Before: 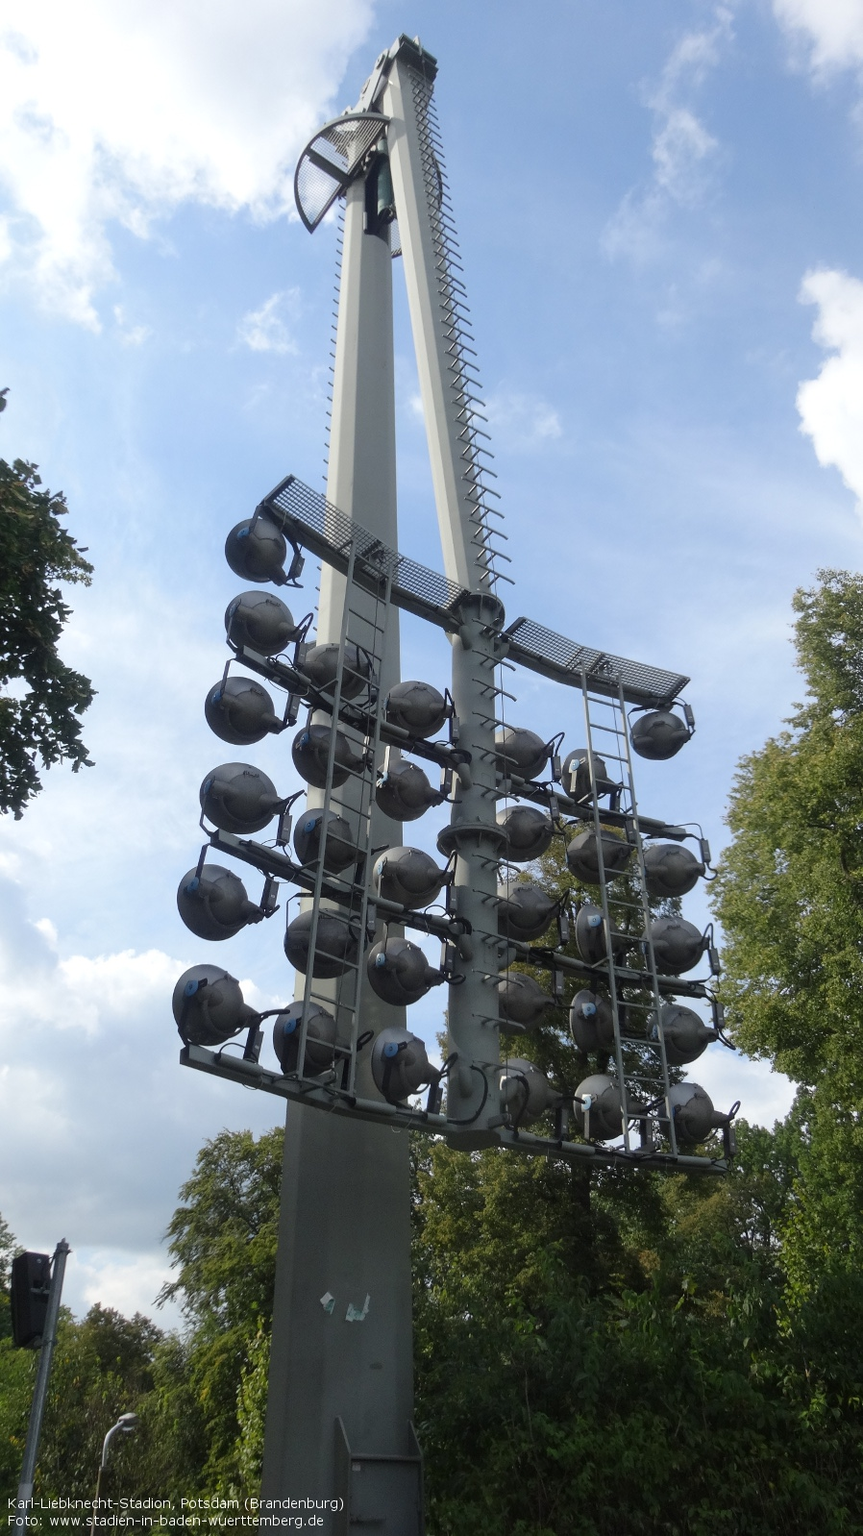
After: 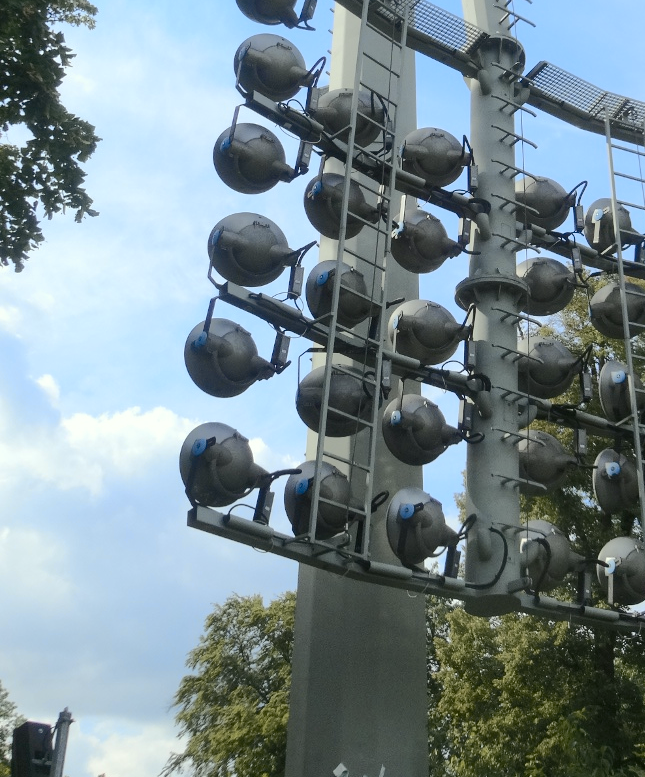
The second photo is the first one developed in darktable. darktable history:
shadows and highlights: on, module defaults
crop: top 36.365%, right 28.105%, bottom 14.984%
tone curve: curves: ch0 [(0, 0) (0.21, 0.21) (0.43, 0.586) (0.65, 0.793) (1, 1)]; ch1 [(0, 0) (0.382, 0.447) (0.492, 0.484) (0.544, 0.547) (0.583, 0.578) (0.599, 0.595) (0.67, 0.673) (1, 1)]; ch2 [(0, 0) (0.411, 0.382) (0.492, 0.5) (0.531, 0.534) (0.56, 0.573) (0.599, 0.602) (0.696, 0.693) (1, 1)], color space Lab, independent channels, preserve colors none
